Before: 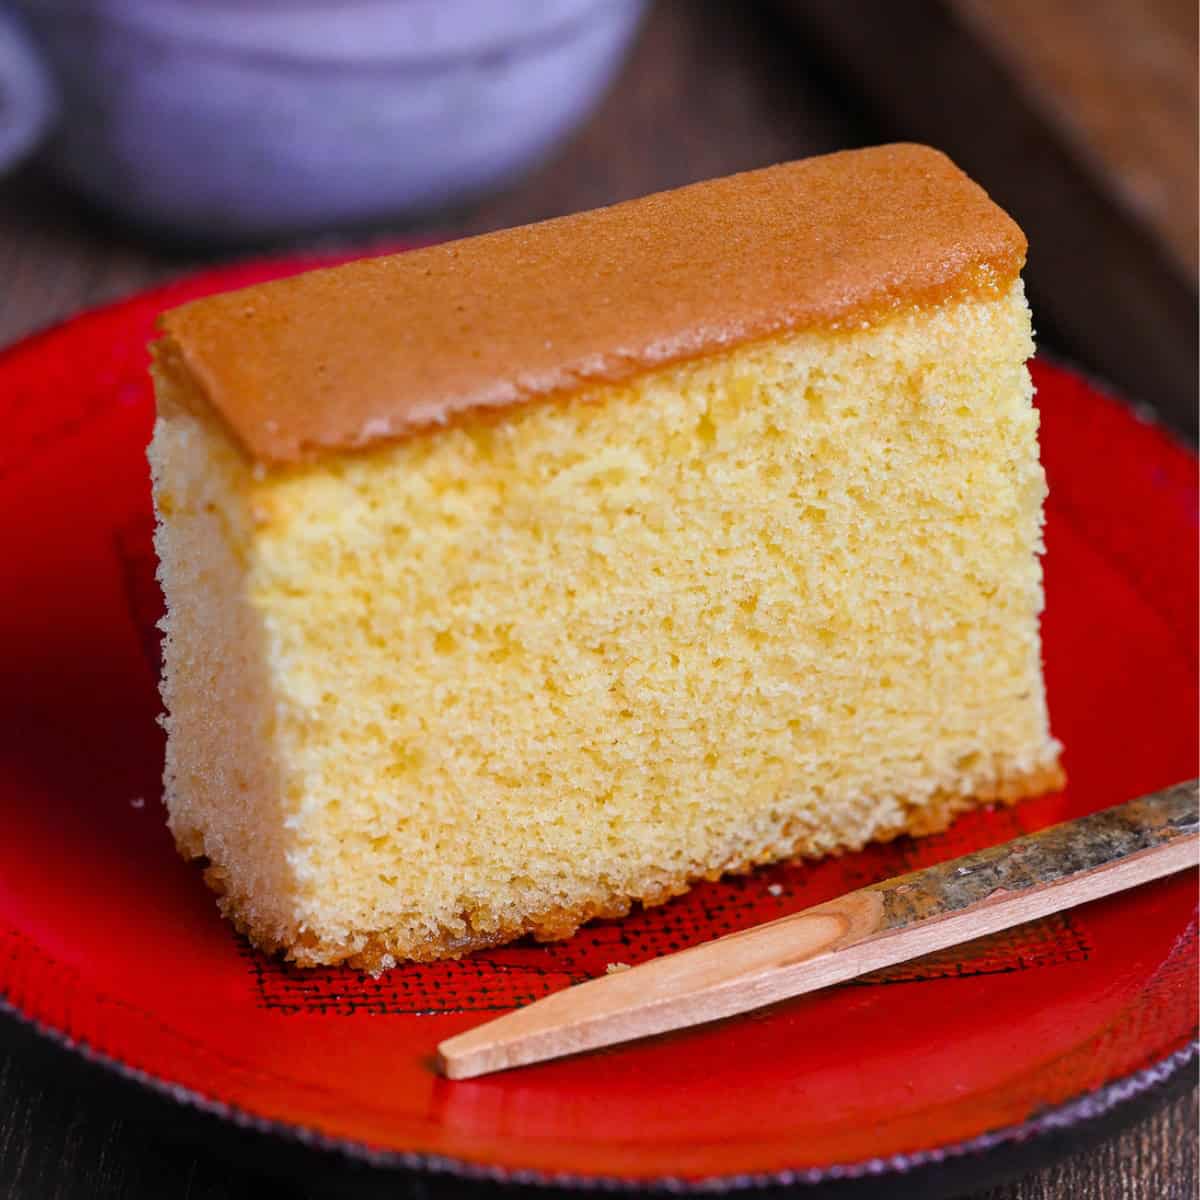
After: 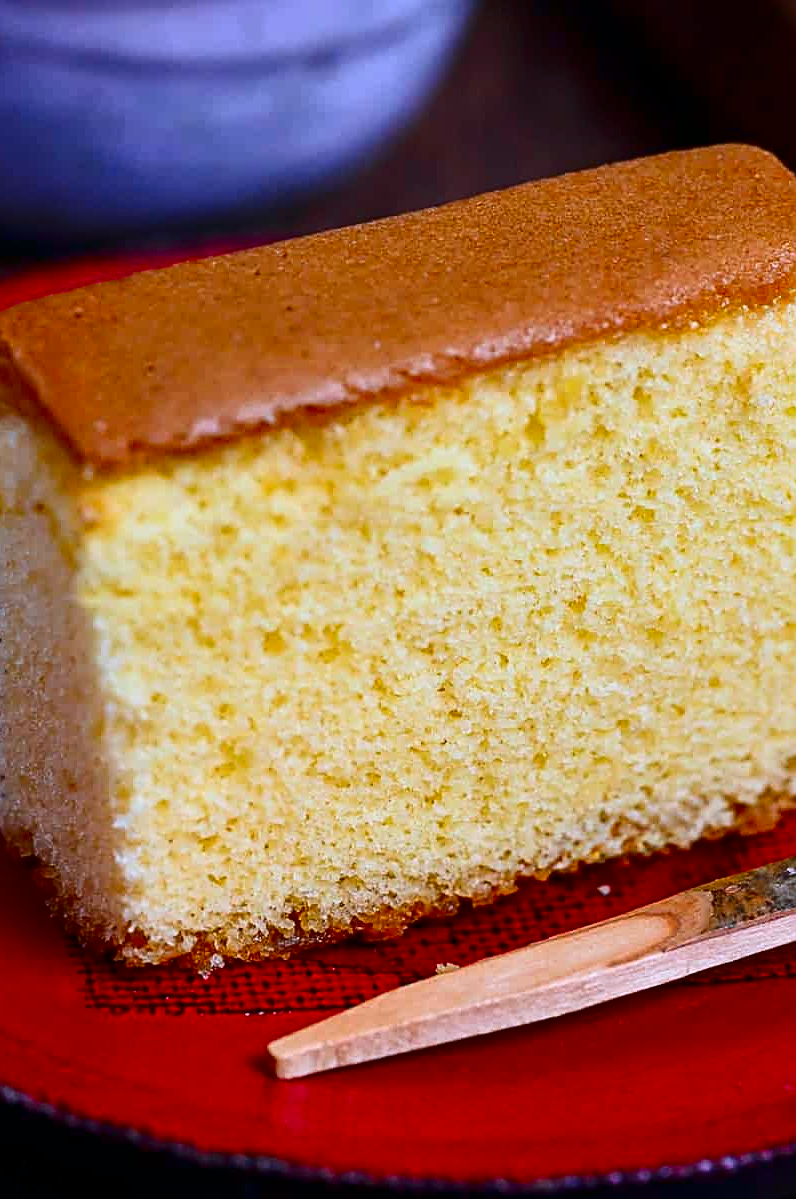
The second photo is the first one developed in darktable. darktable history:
contrast brightness saturation: contrast 0.223, brightness -0.189, saturation 0.23
crop and rotate: left 14.296%, right 19.349%
sharpen: on, module defaults
color calibration: x 0.366, y 0.379, temperature 4388.58 K
